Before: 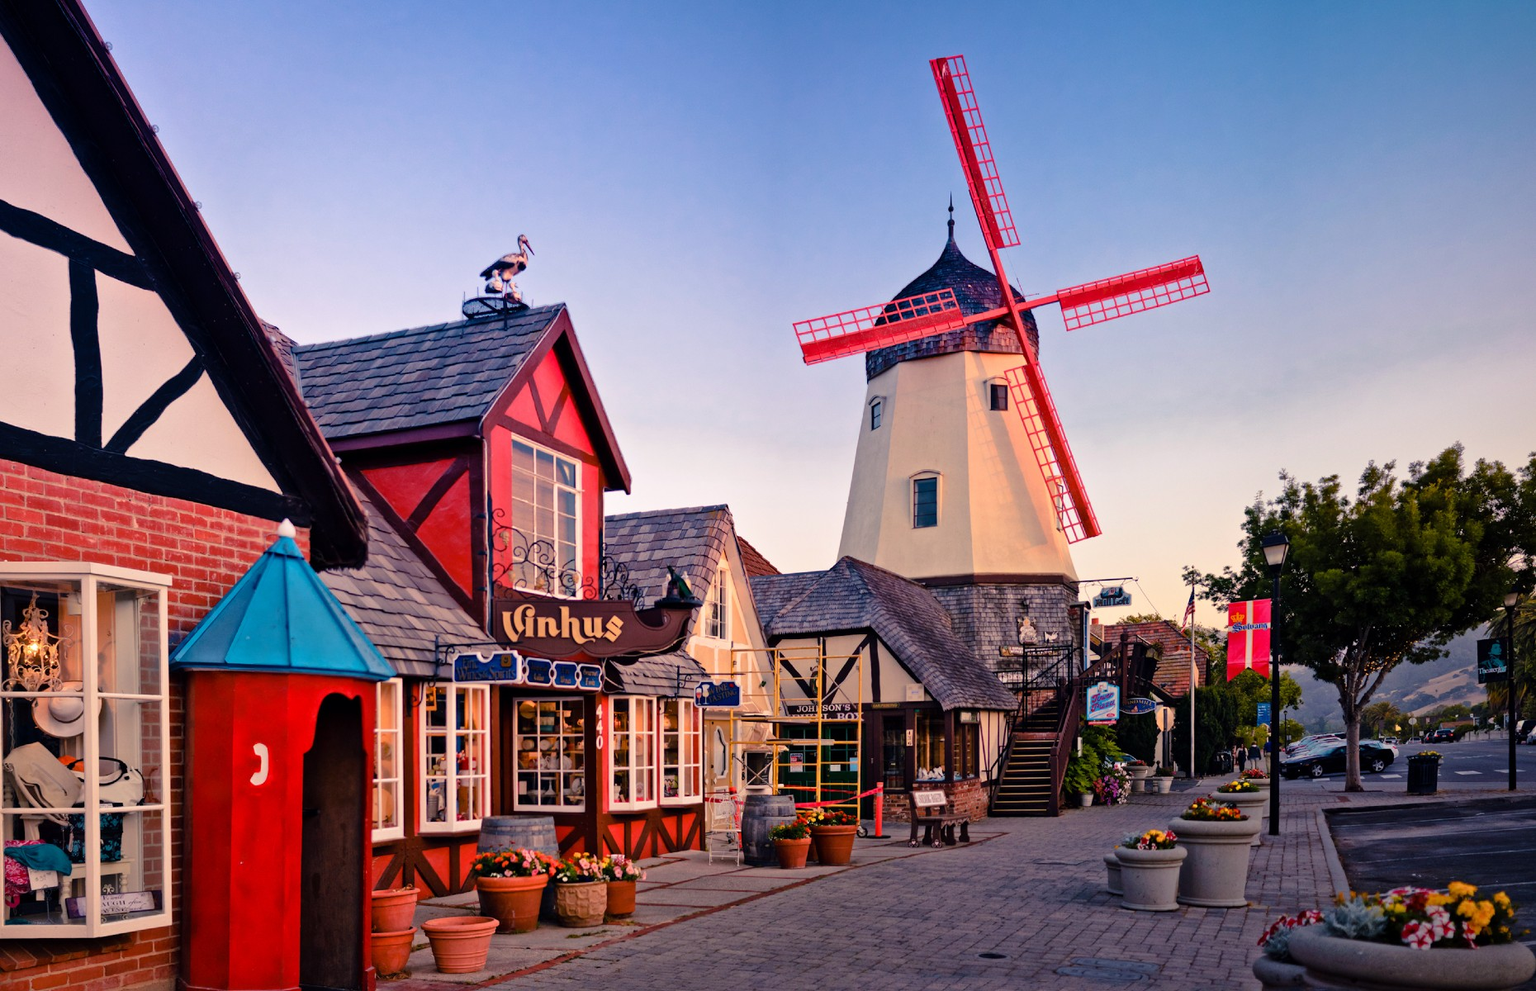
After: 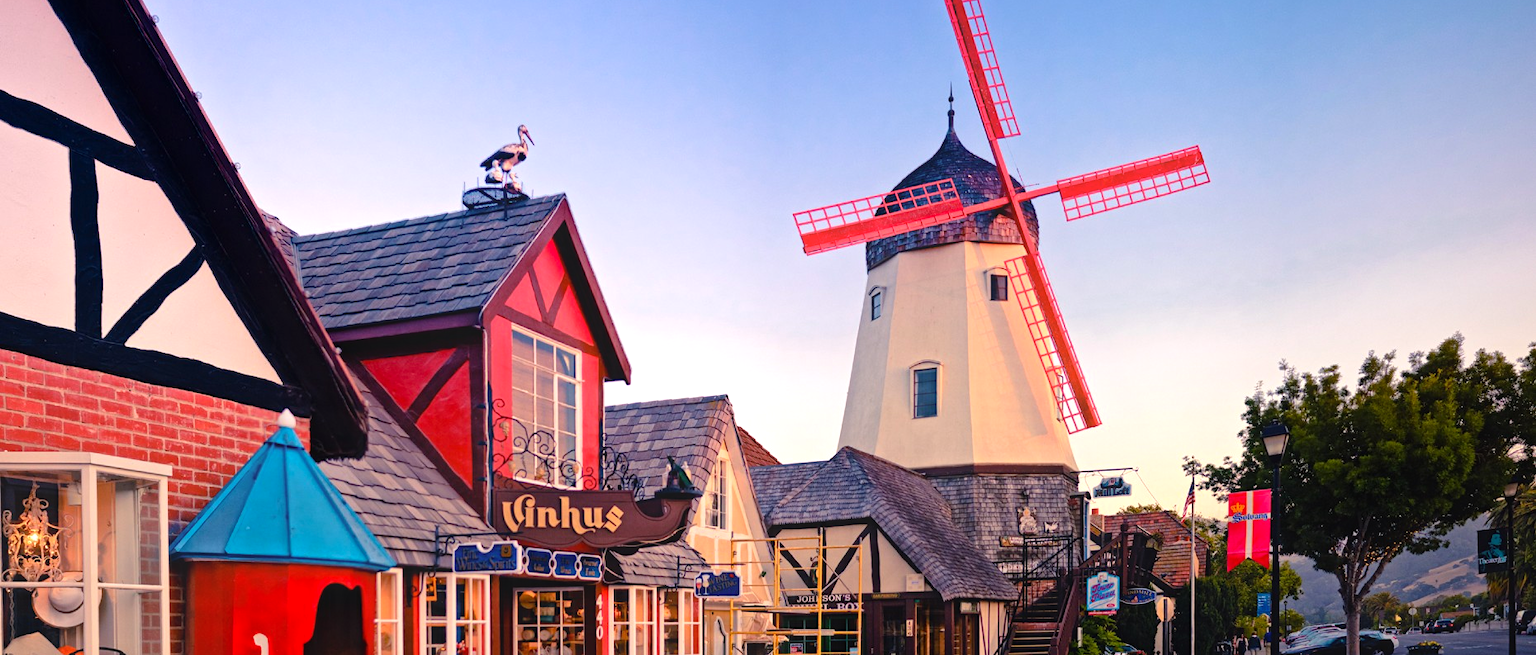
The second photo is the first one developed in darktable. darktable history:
crop: top 11.163%, bottom 22.617%
exposure: exposure 0.402 EV, compensate highlight preservation false
contrast equalizer: octaves 7, y [[0.439, 0.44, 0.442, 0.457, 0.493, 0.498], [0.5 ×6], [0.5 ×6], [0 ×6], [0 ×6]]
